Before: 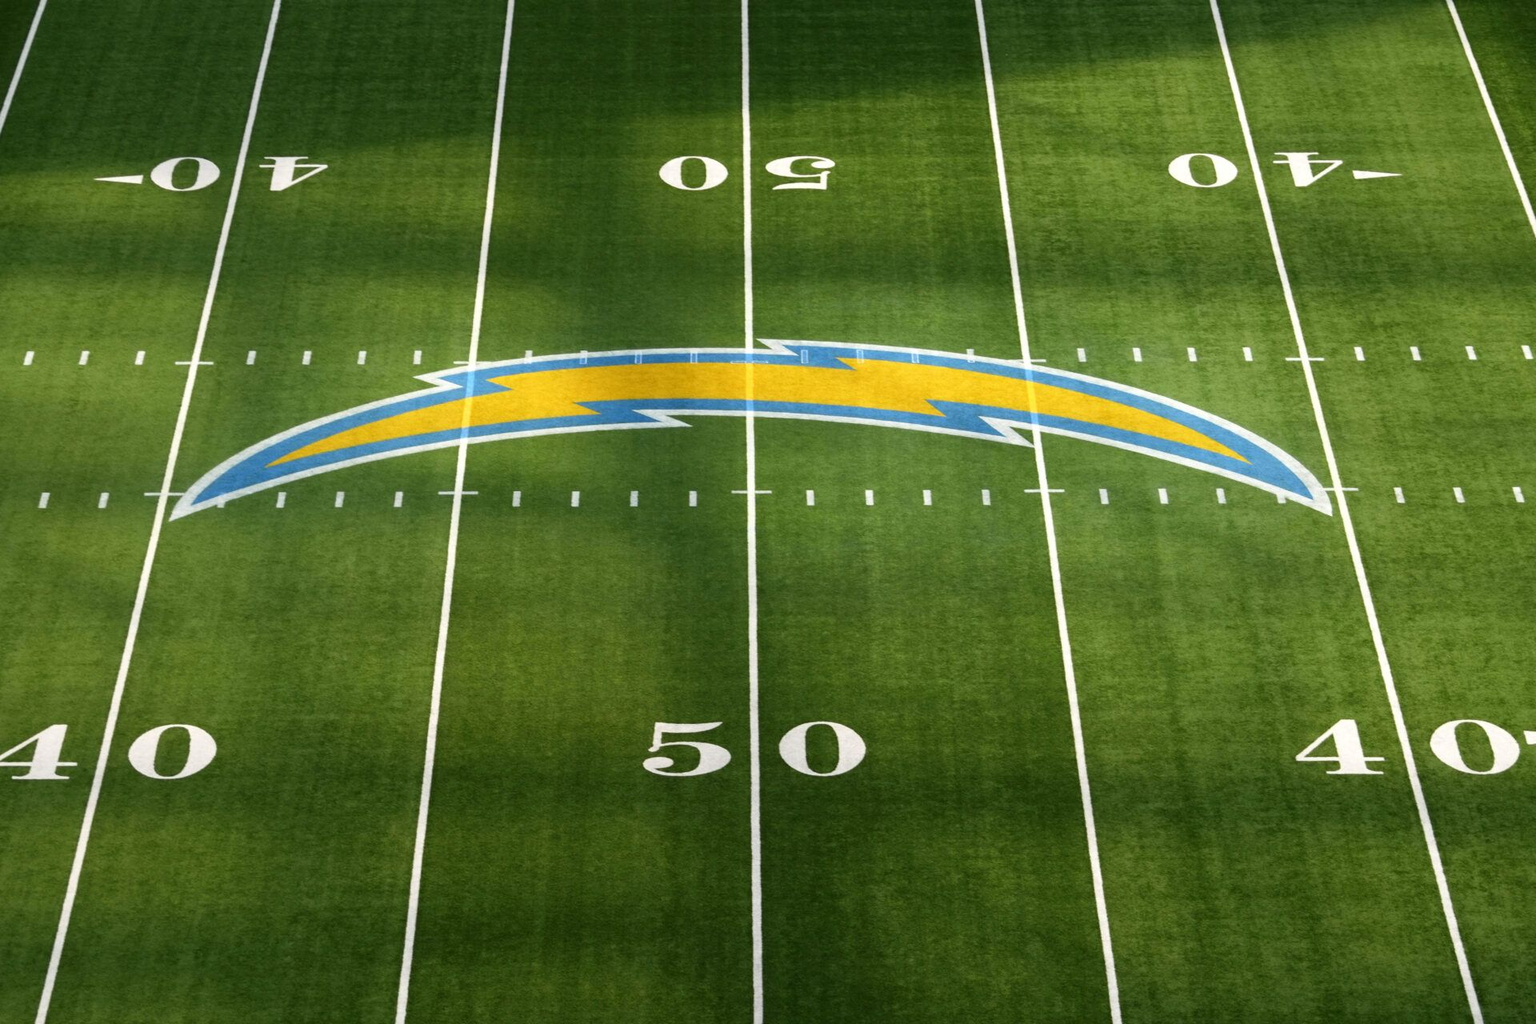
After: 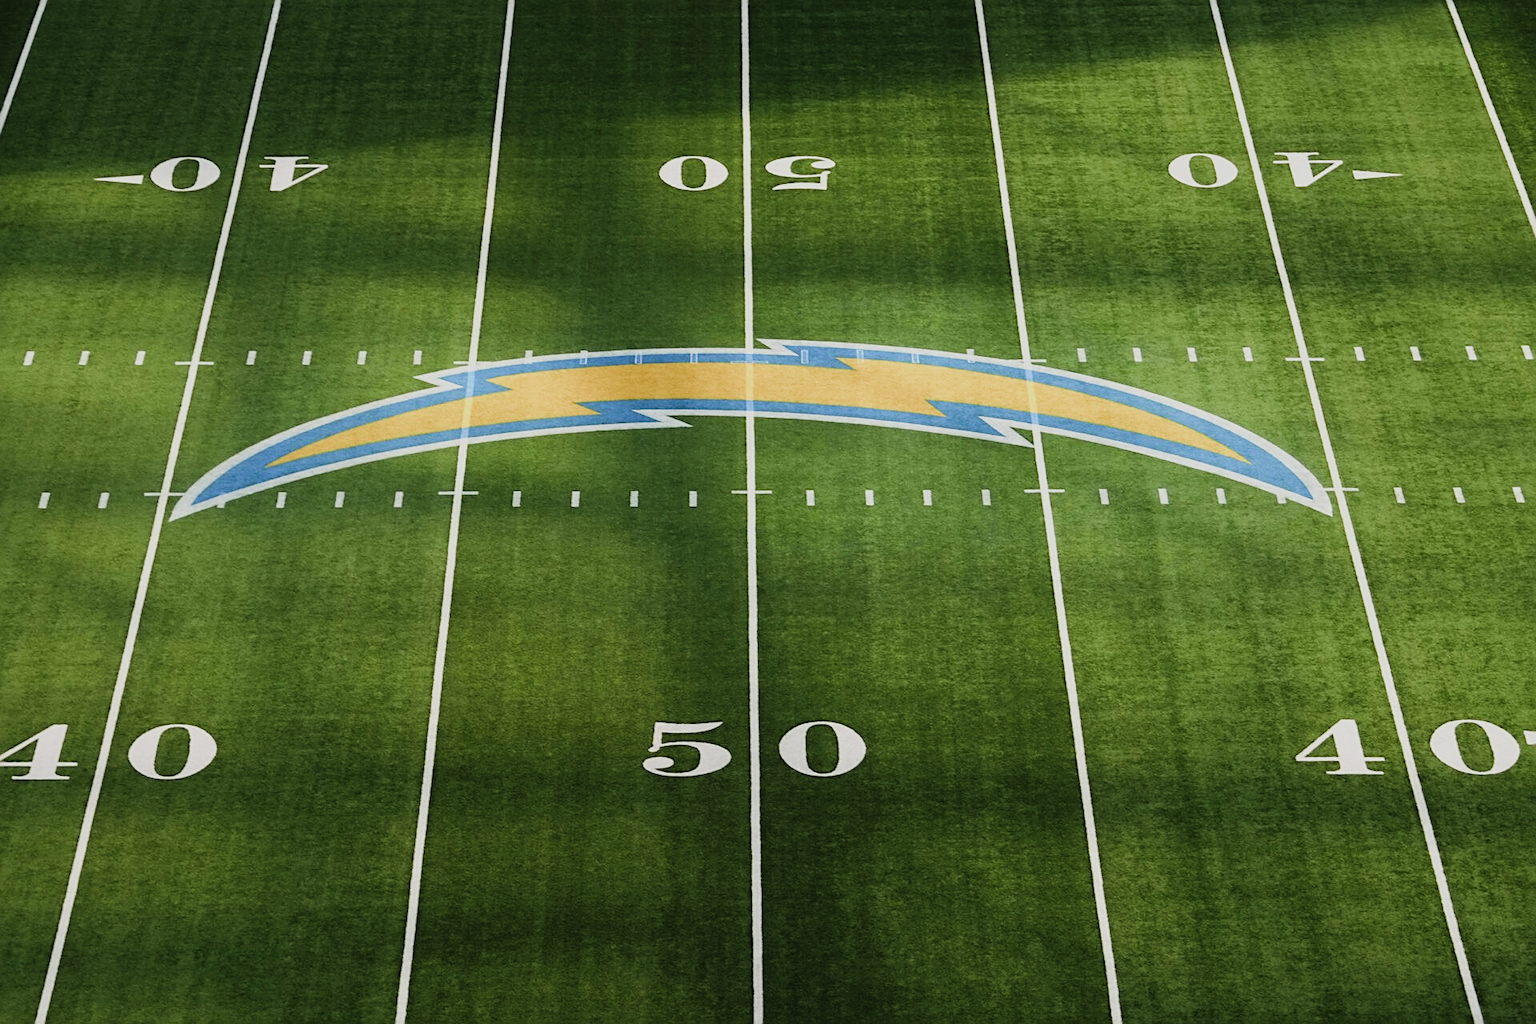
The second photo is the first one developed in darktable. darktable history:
filmic rgb: black relative exposure -7.65 EV, white relative exposure 4.56 EV, hardness 3.61, color science v5 (2021), contrast in shadows safe, contrast in highlights safe
tone equalizer: -8 EV -0.388 EV, -7 EV -0.4 EV, -6 EV -0.295 EV, -5 EV -0.197 EV, -3 EV 0.199 EV, -2 EV 0.324 EV, -1 EV 0.4 EV, +0 EV 0.416 EV, edges refinement/feathering 500, mask exposure compensation -1.57 EV, preserve details no
sharpen: on, module defaults
